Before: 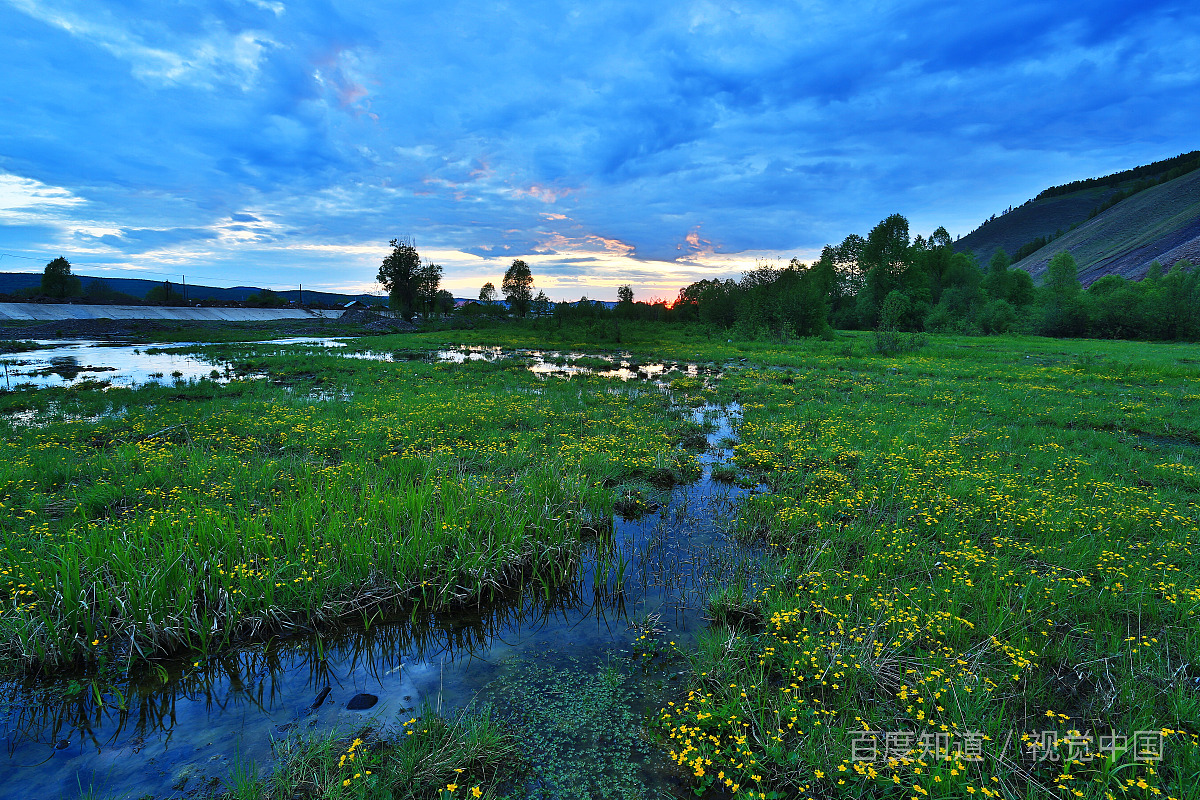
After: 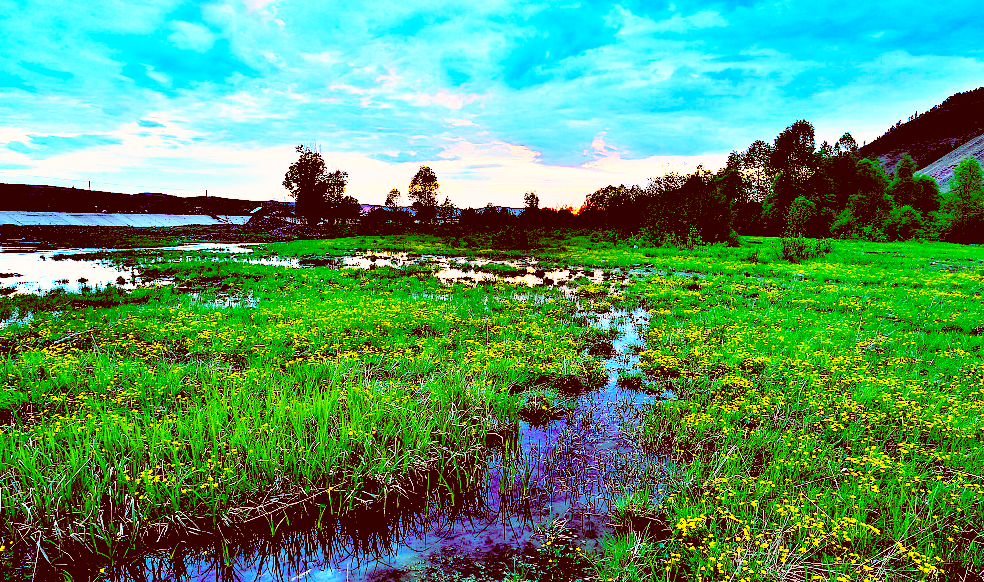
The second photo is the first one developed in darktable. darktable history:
crop: left 7.856%, top 11.836%, right 10.12%, bottom 15.387%
color balance rgb: linear chroma grading › global chroma 15%, perceptual saturation grading › global saturation 30%
color correction: highlights a* 9.03, highlights b* 8.71, shadows a* 40, shadows b* 40, saturation 0.8
contrast brightness saturation: contrast 0.07, brightness 0.18, saturation 0.4
base curve: curves: ch0 [(0, 0) (0.028, 0.03) (0.105, 0.232) (0.387, 0.748) (0.754, 0.968) (1, 1)], fusion 1, exposure shift 0.576, preserve colors none
rgb levels: levels [[0.029, 0.461, 0.922], [0, 0.5, 1], [0, 0.5, 1]]
